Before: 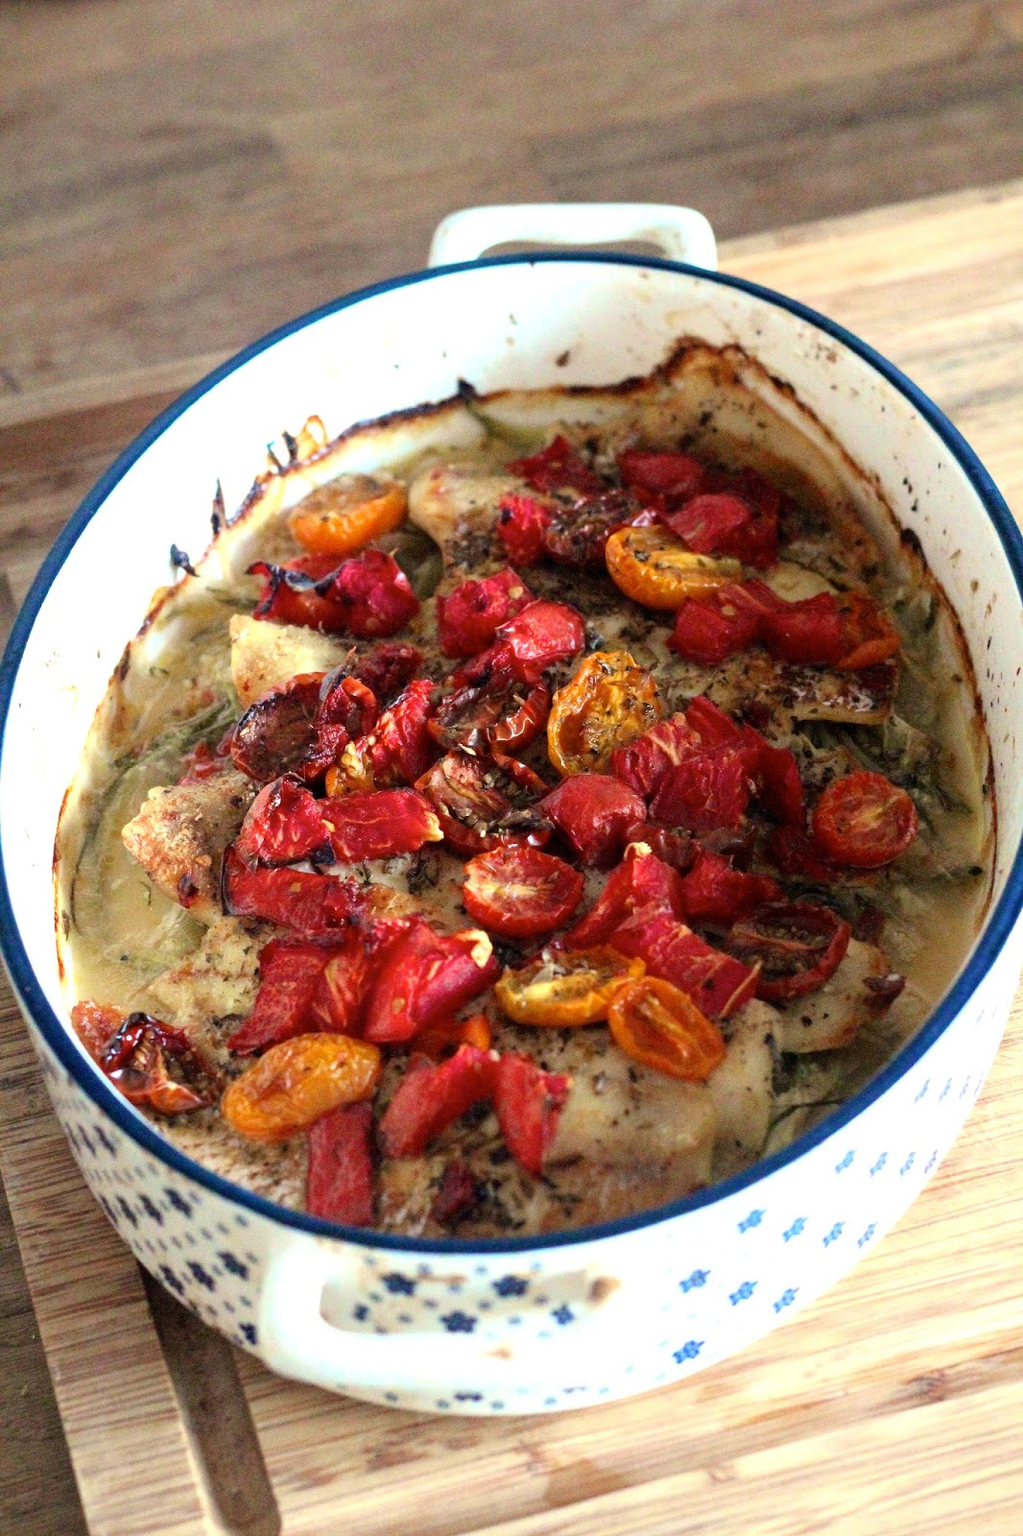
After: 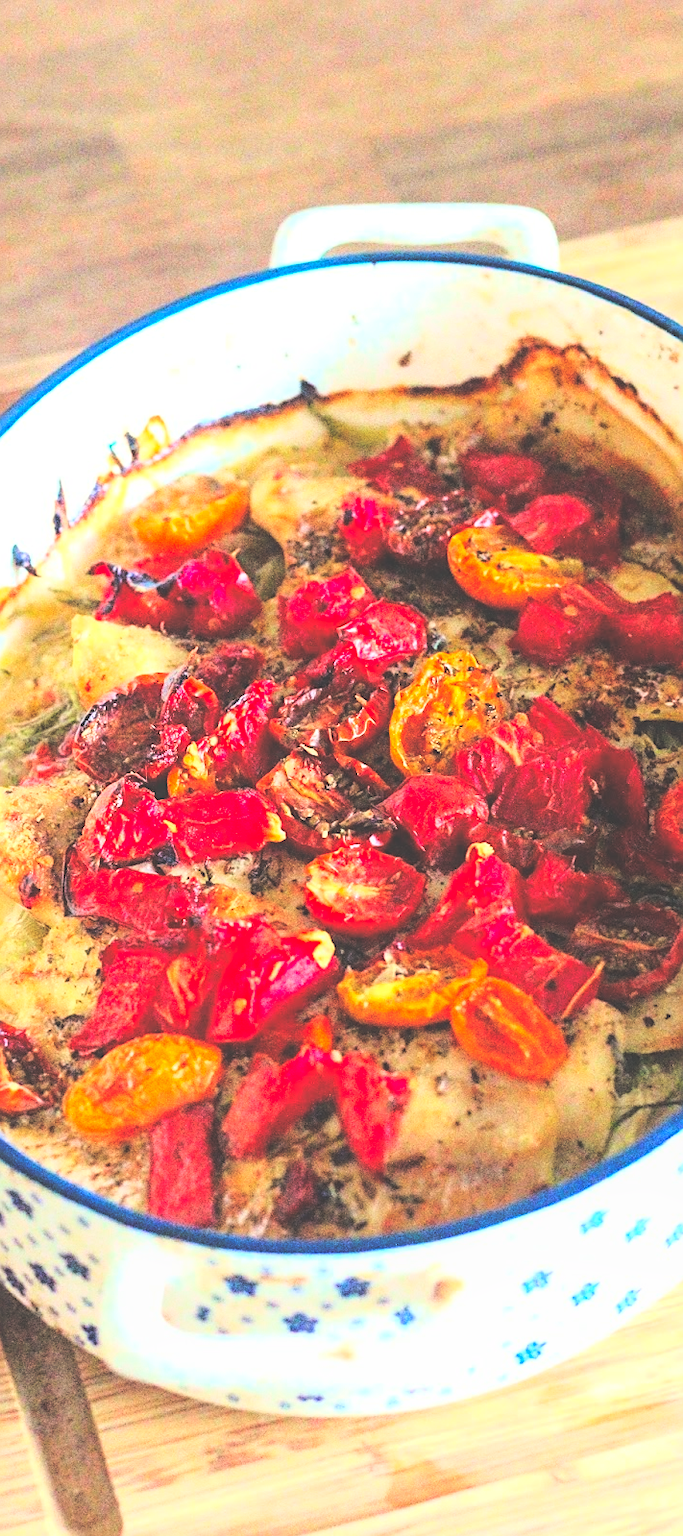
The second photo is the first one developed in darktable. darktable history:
exposure: black level correction -0.023, exposure -0.038 EV, compensate exposure bias true, compensate highlight preservation false
crop and rotate: left 15.497%, right 17.684%
base curve: curves: ch0 [(0, 0) (0.028, 0.03) (0.121, 0.232) (0.46, 0.748) (0.859, 0.968) (1, 1)]
local contrast: detail 109%
contrast brightness saturation: contrast 0.067, brightness 0.176, saturation 0.413
tone curve: curves: ch0 [(0, 0) (0.003, 0.003) (0.011, 0.015) (0.025, 0.031) (0.044, 0.056) (0.069, 0.083) (0.1, 0.113) (0.136, 0.145) (0.177, 0.184) (0.224, 0.225) (0.277, 0.275) (0.335, 0.327) (0.399, 0.385) (0.468, 0.447) (0.543, 0.528) (0.623, 0.611) (0.709, 0.703) (0.801, 0.802) (0.898, 0.902) (1, 1)], preserve colors none
sharpen: radius 1.928
